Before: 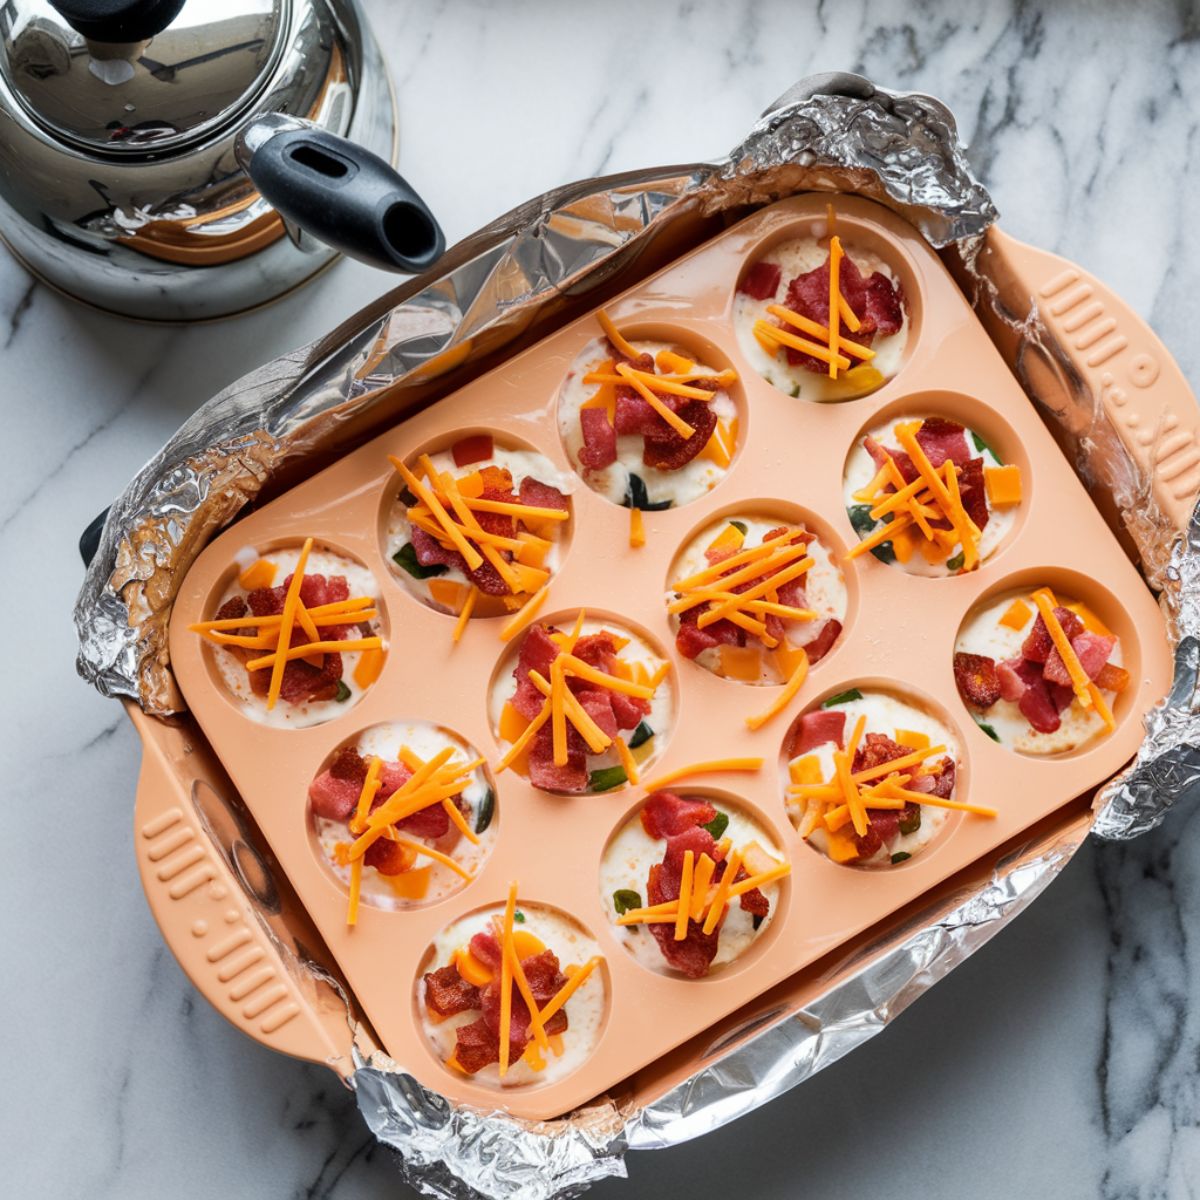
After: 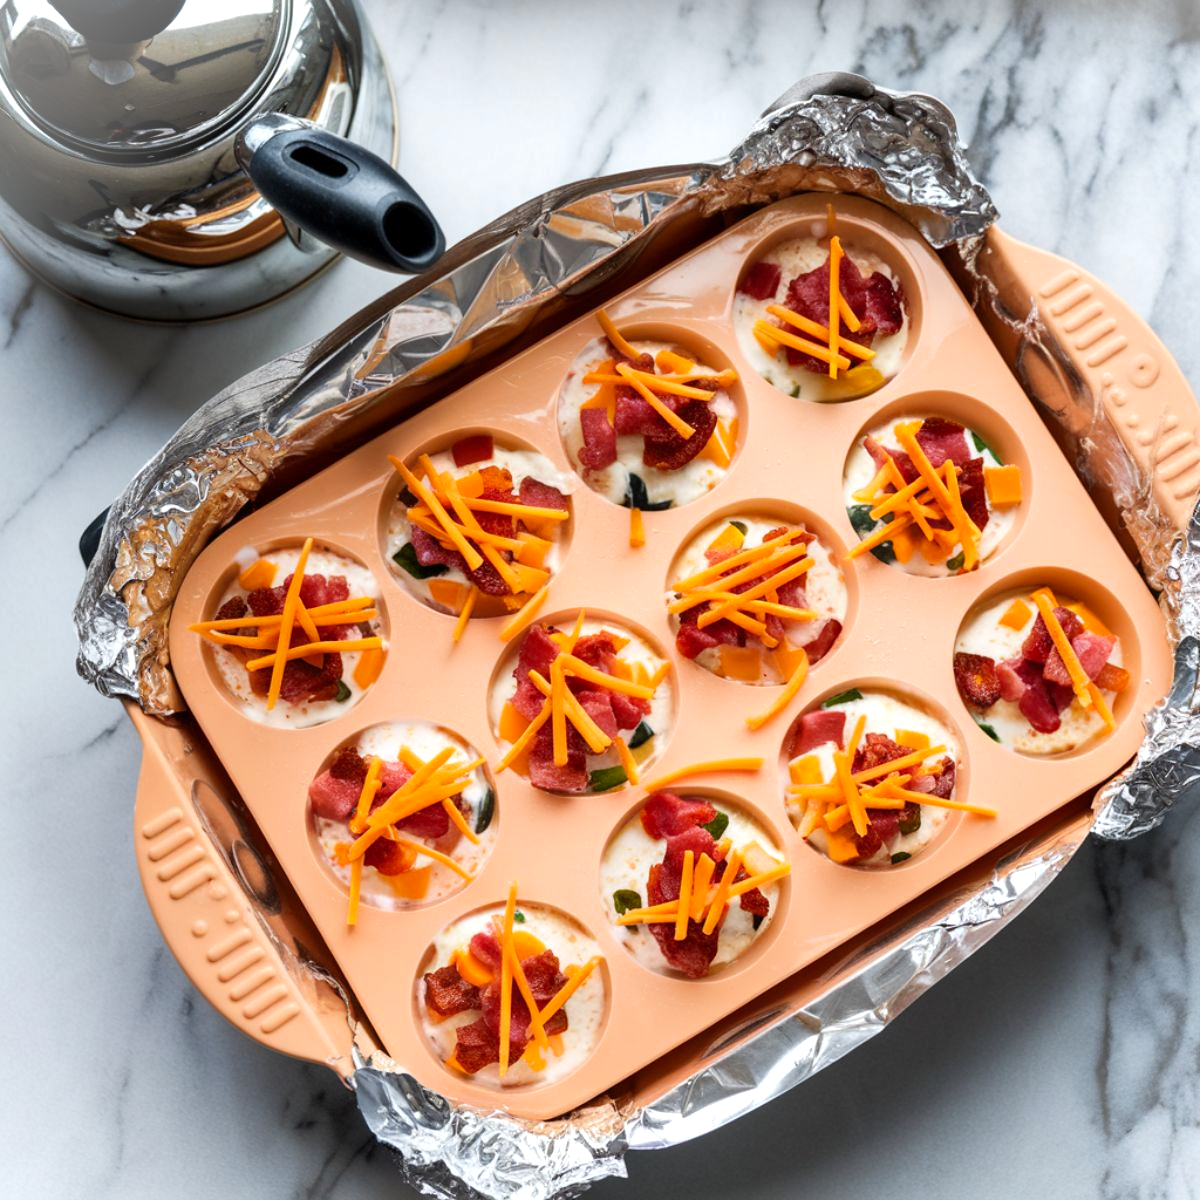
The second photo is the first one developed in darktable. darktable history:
color balance: contrast 10%
vignetting: fall-off start 100%, brightness 0.3, saturation 0
